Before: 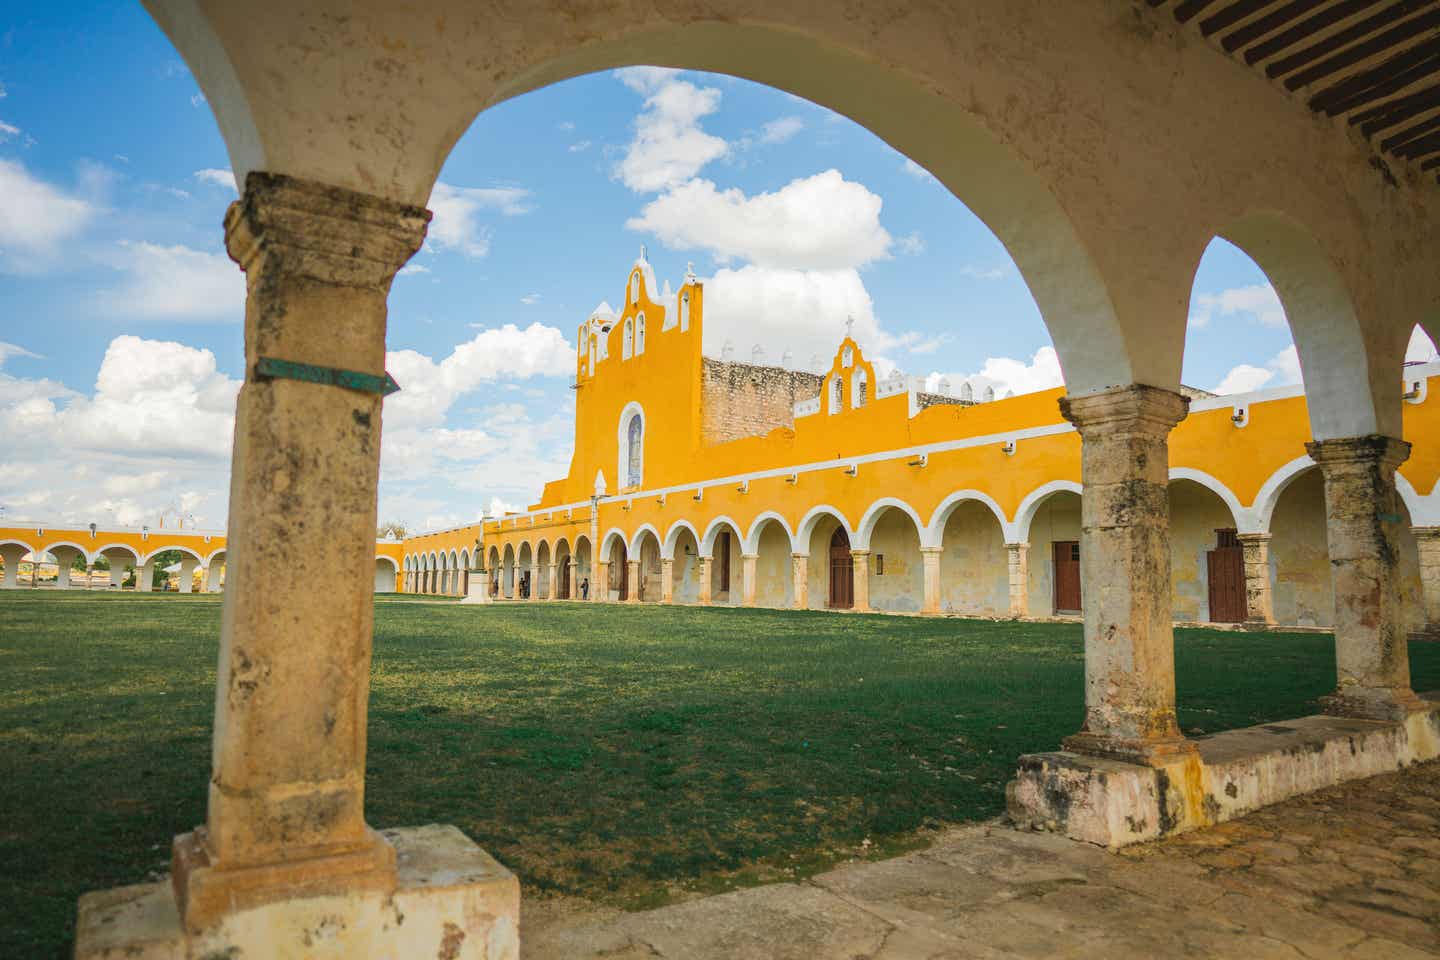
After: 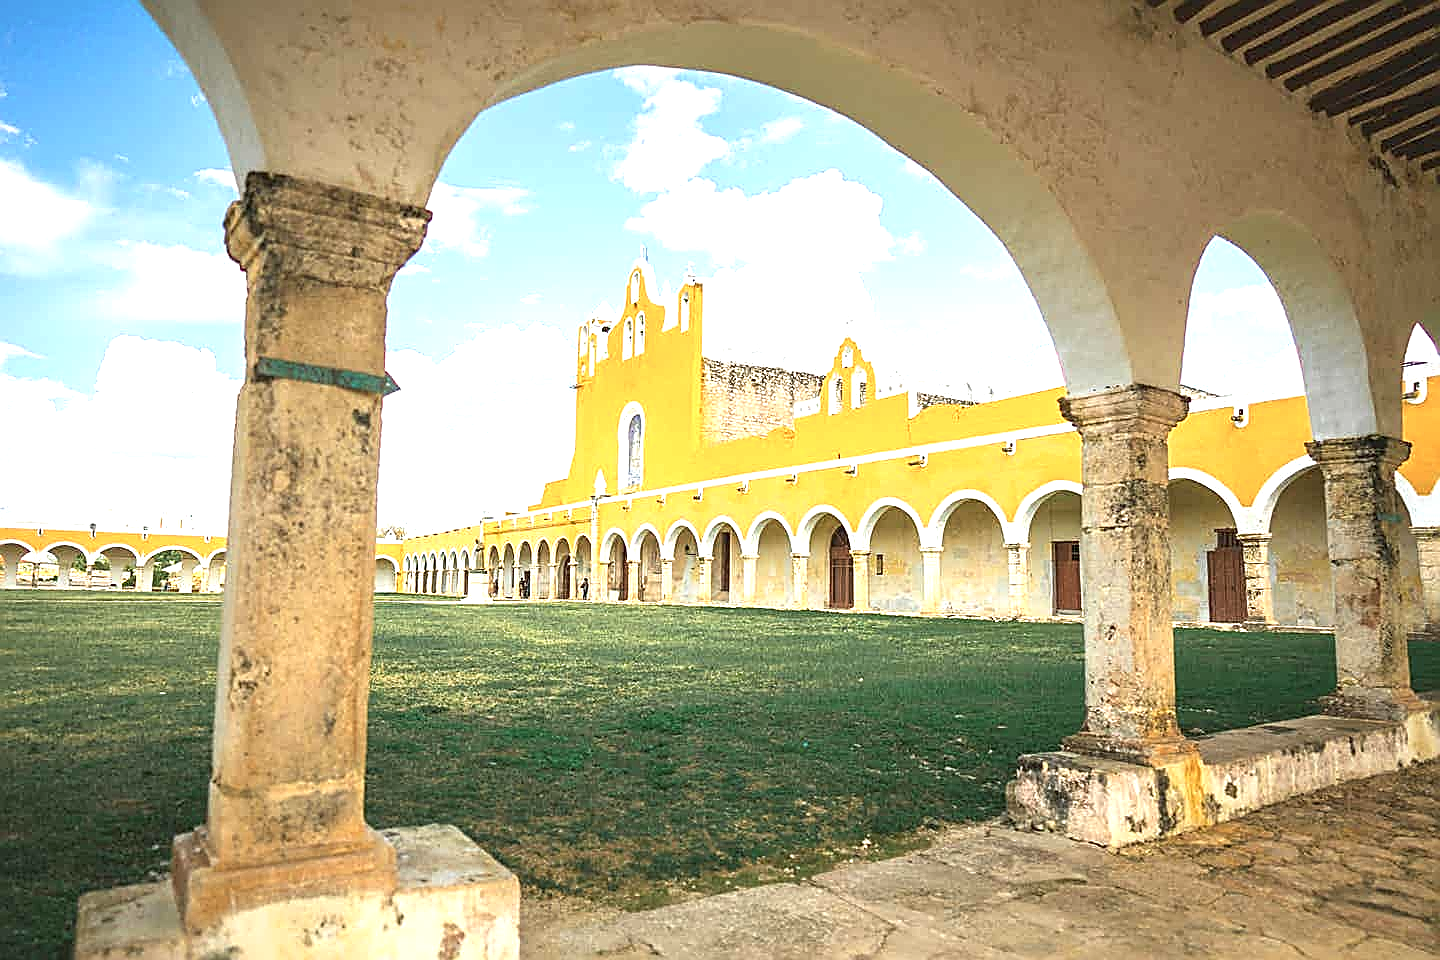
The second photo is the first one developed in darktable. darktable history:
exposure: black level correction 0.001, exposure 1.117 EV, compensate exposure bias true, compensate highlight preservation false
contrast brightness saturation: saturation -0.173
sharpen: radius 1.733, amount 1.292
